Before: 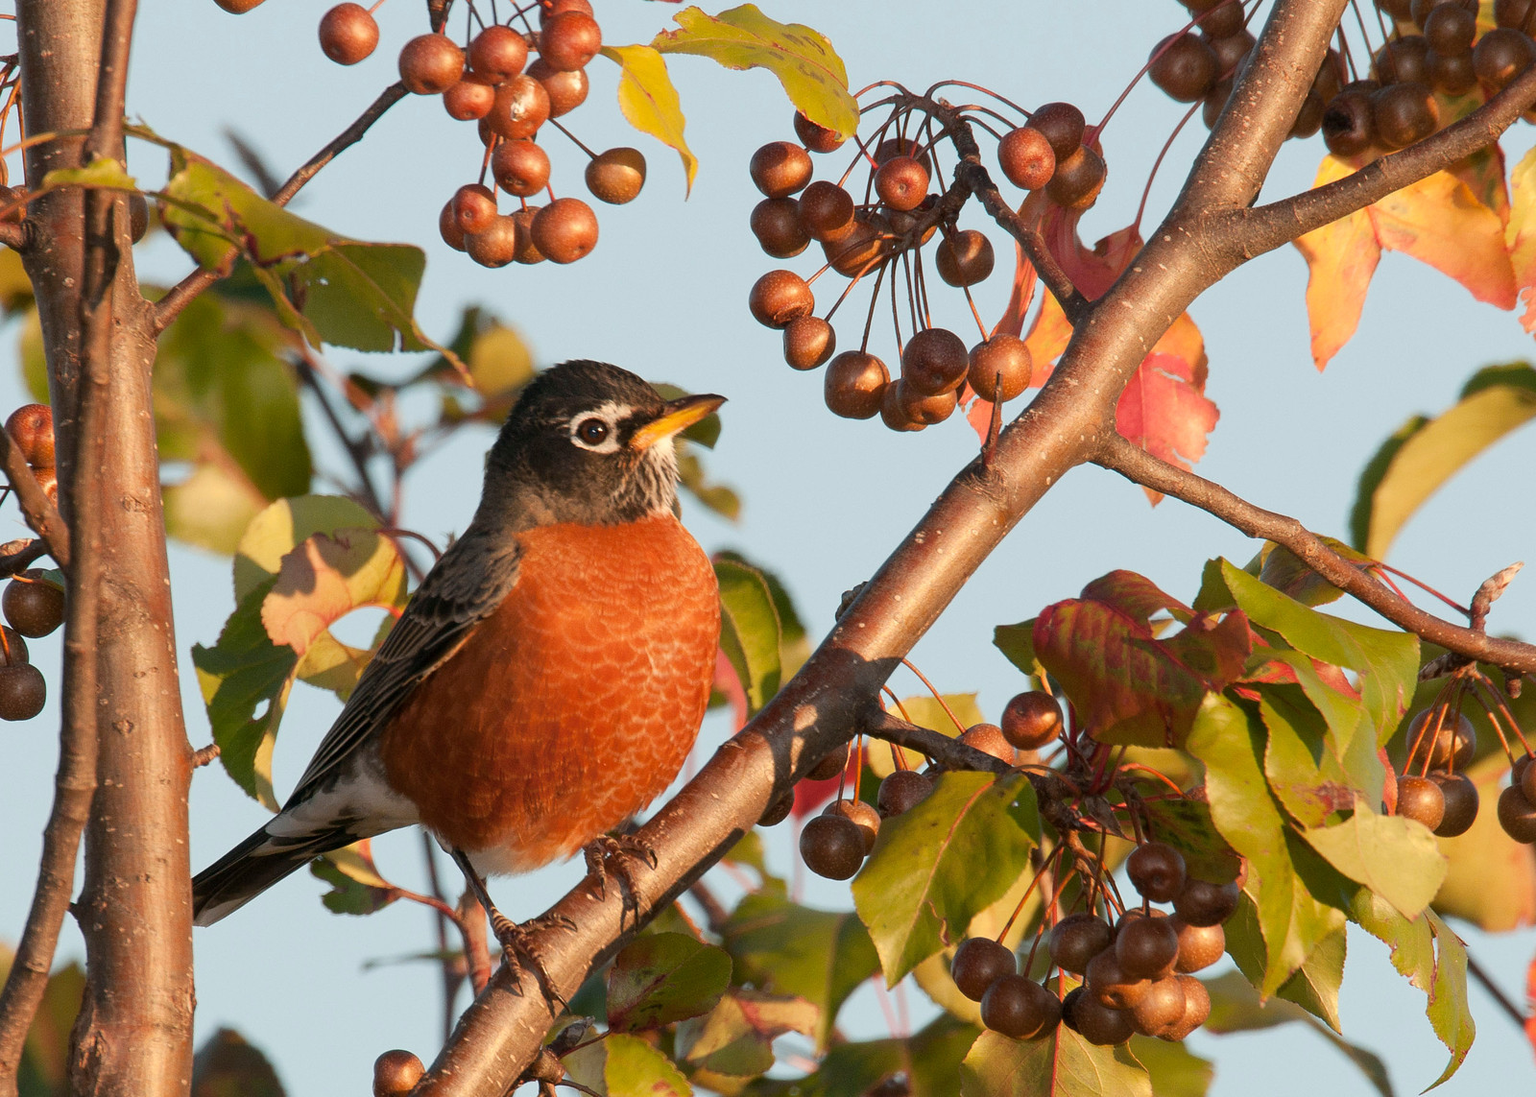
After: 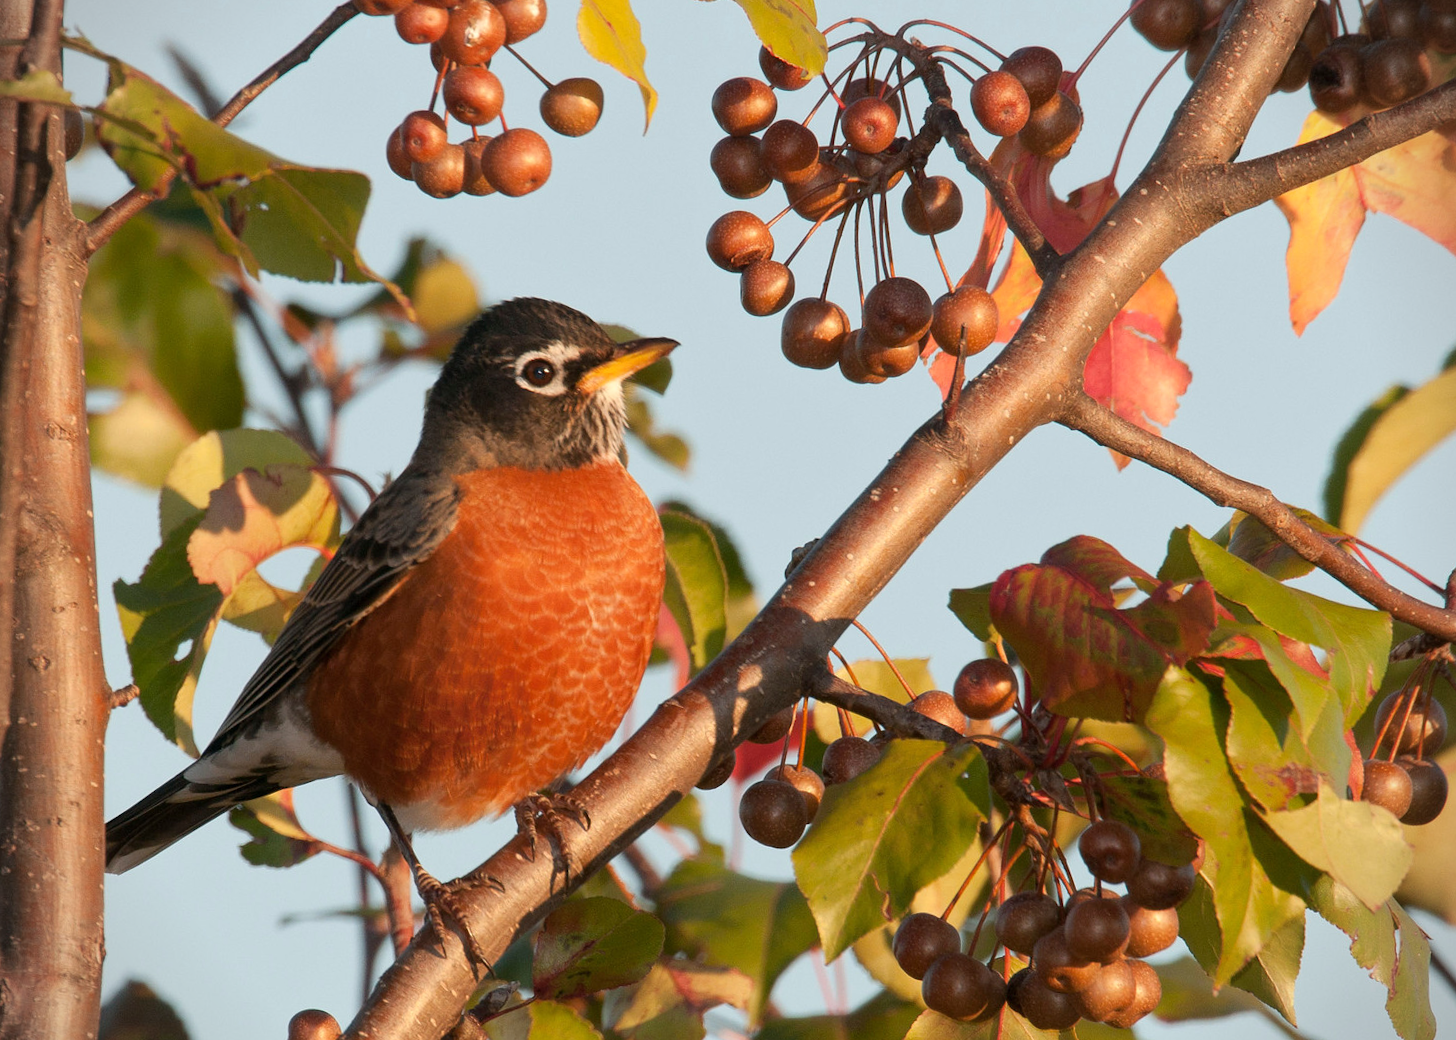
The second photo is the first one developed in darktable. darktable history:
tone equalizer: on, module defaults
crop and rotate: angle -1.96°, left 3.097%, top 4.154%, right 1.586%, bottom 0.529%
vignetting: fall-off start 91.19%
